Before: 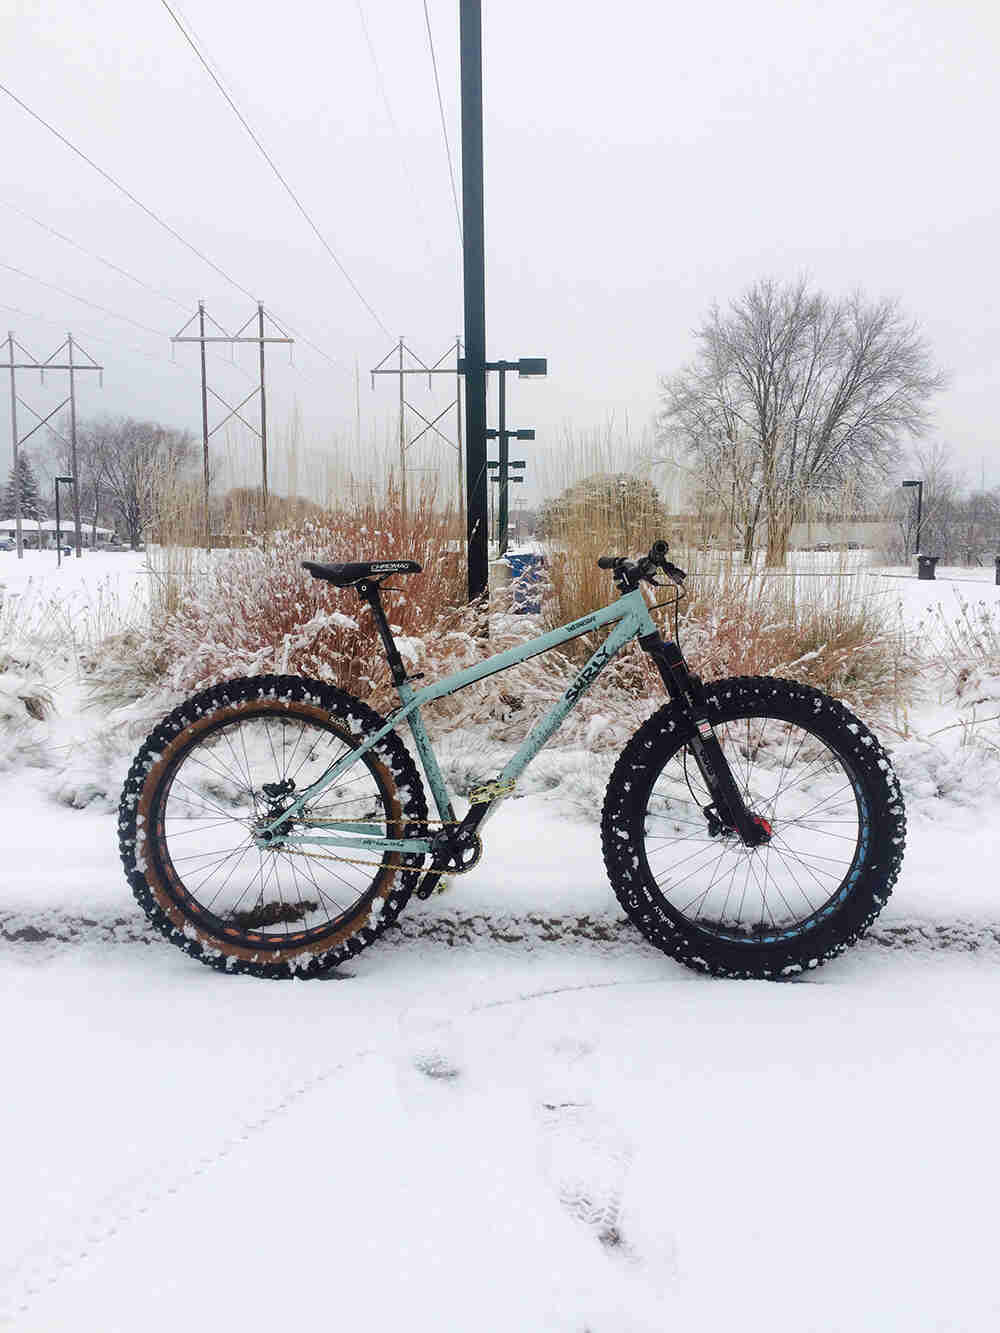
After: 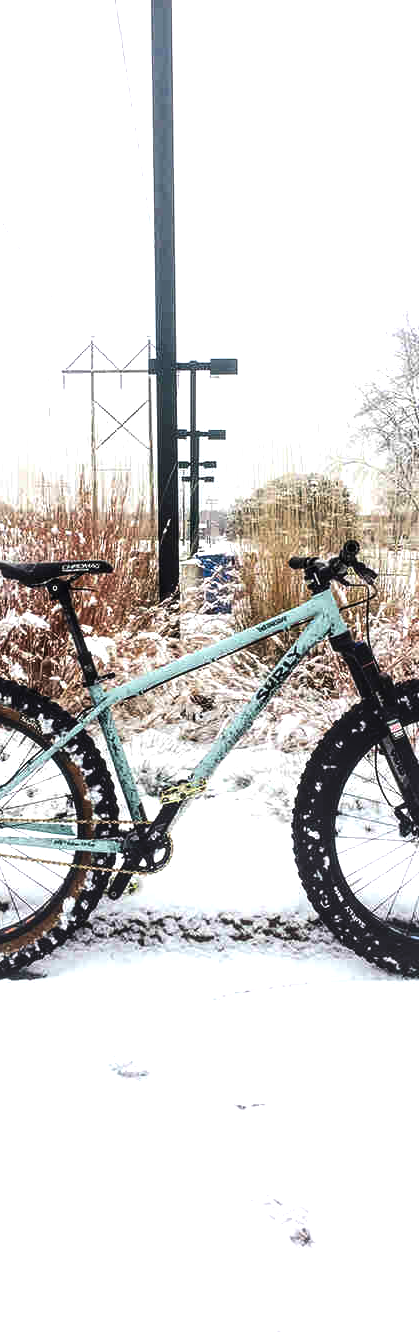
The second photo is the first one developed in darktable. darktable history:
crop: left 30.948%, right 27.073%
color correction: highlights b* 0.027, saturation 0.99
local contrast: on, module defaults
tone equalizer: -8 EV -1.09 EV, -7 EV -1.04 EV, -6 EV -0.868 EV, -5 EV -0.612 EV, -3 EV 0.594 EV, -2 EV 0.883 EV, -1 EV 0.985 EV, +0 EV 1.06 EV, edges refinement/feathering 500, mask exposure compensation -1.57 EV, preserve details no
